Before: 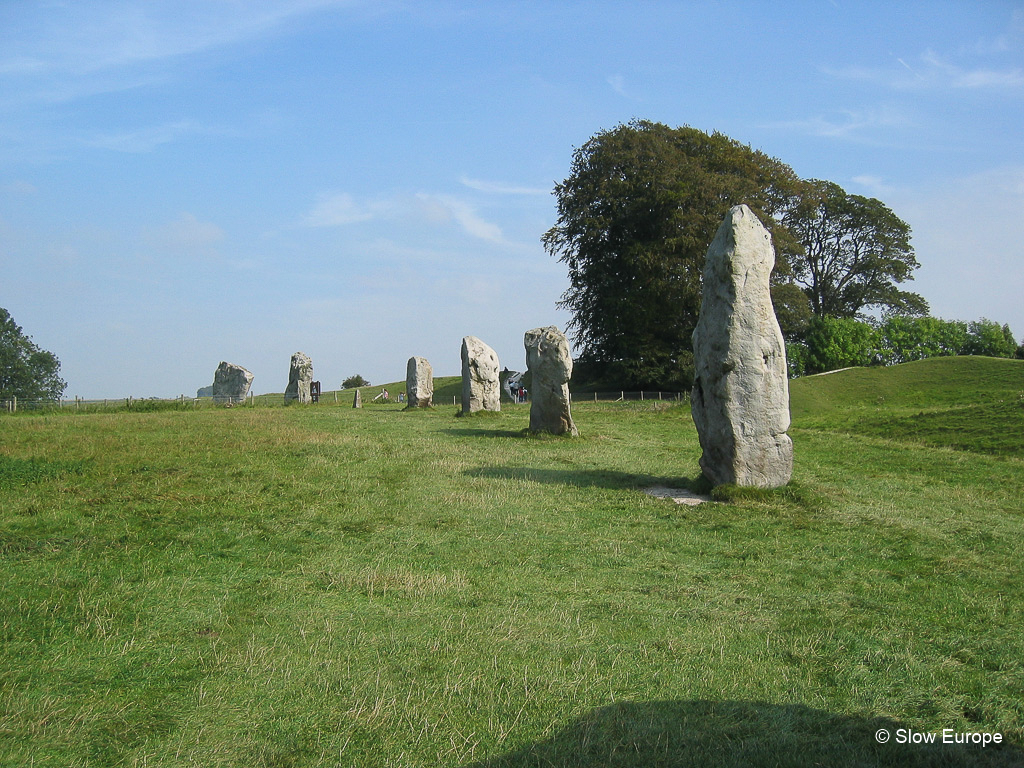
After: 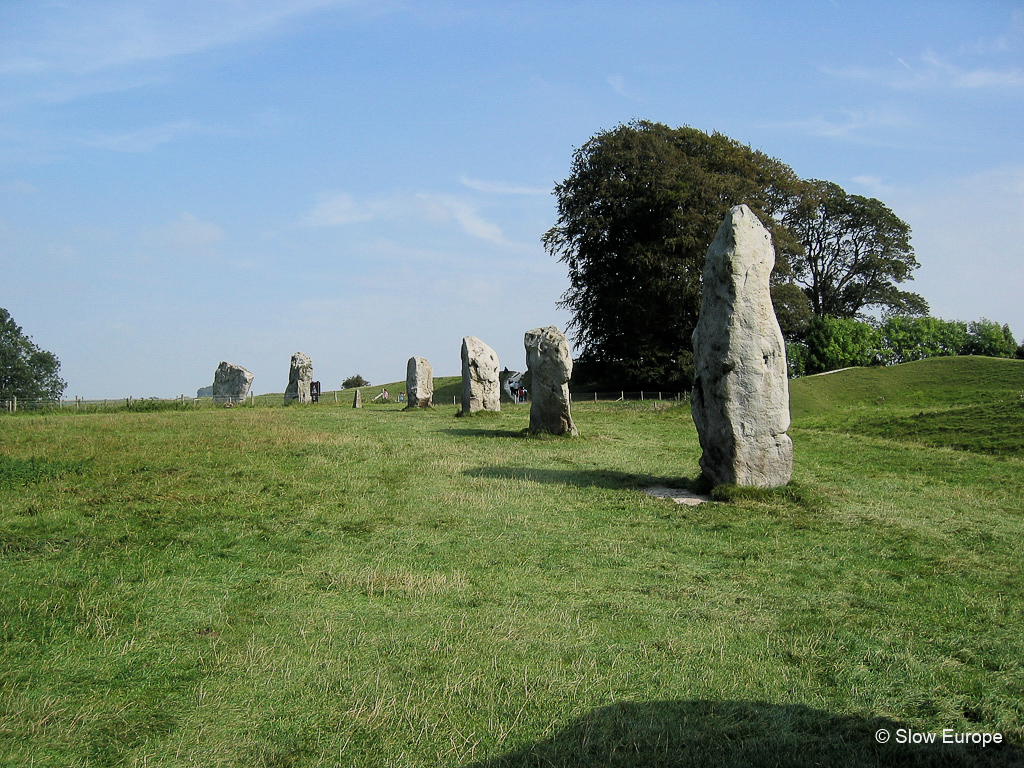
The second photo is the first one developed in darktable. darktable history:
filmic rgb: middle gray luminance 12.94%, black relative exposure -10.11 EV, white relative exposure 3.46 EV, target black luminance 0%, hardness 5.8, latitude 44.78%, contrast 1.224, highlights saturation mix 6.01%, shadows ↔ highlights balance 27.37%
